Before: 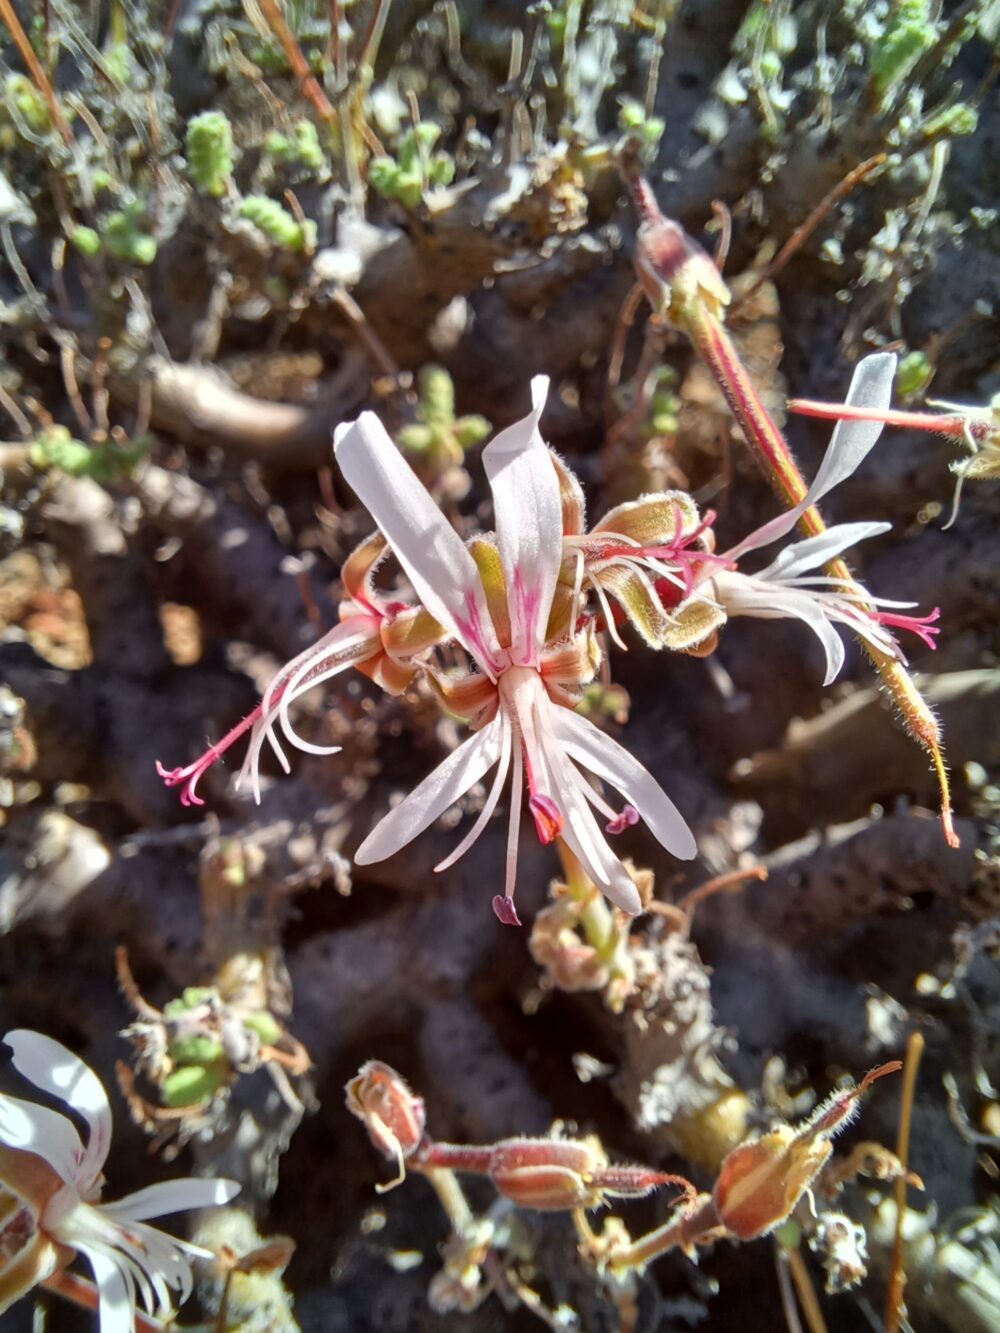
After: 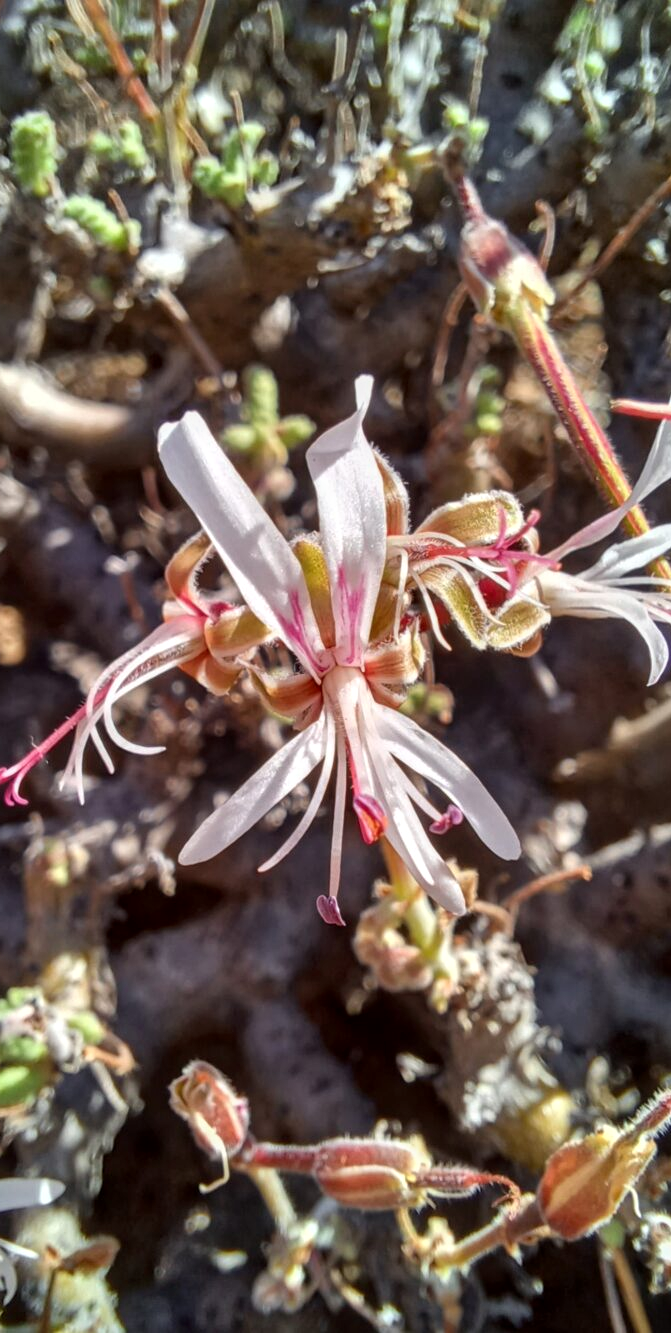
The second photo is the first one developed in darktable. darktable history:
crop and rotate: left 17.694%, right 15.116%
local contrast: on, module defaults
